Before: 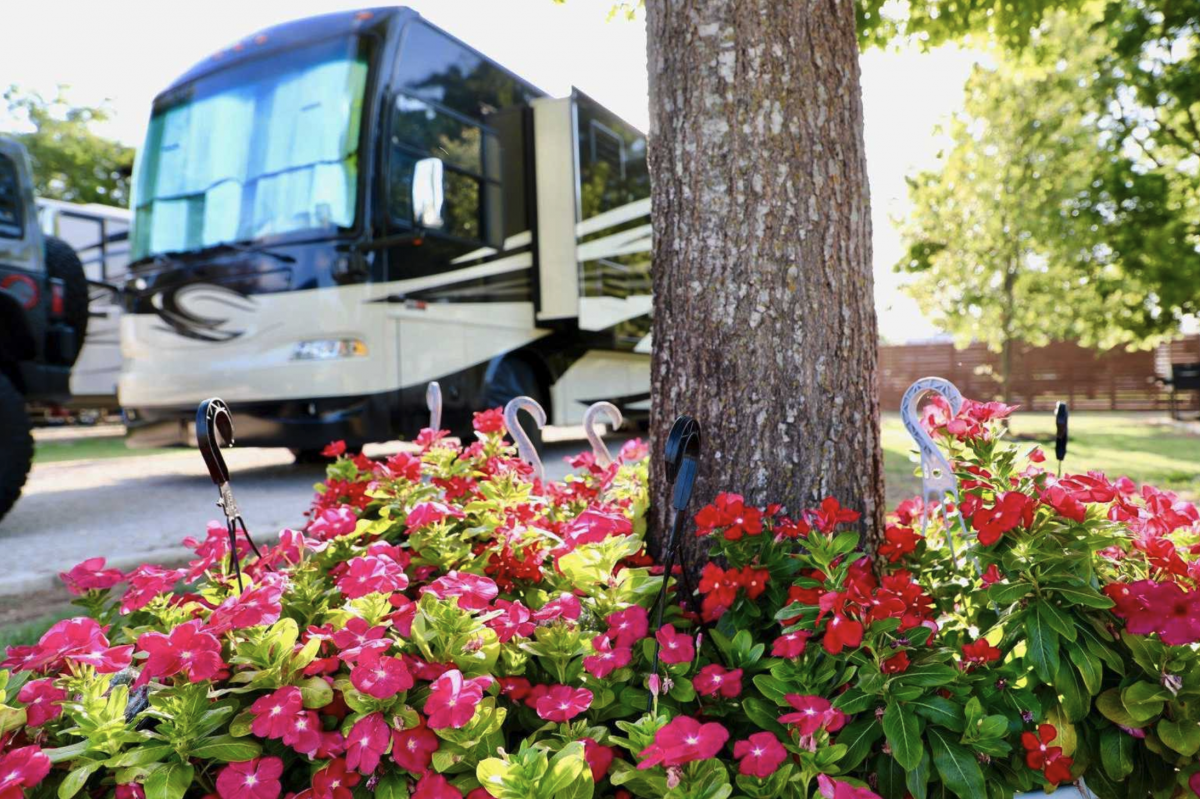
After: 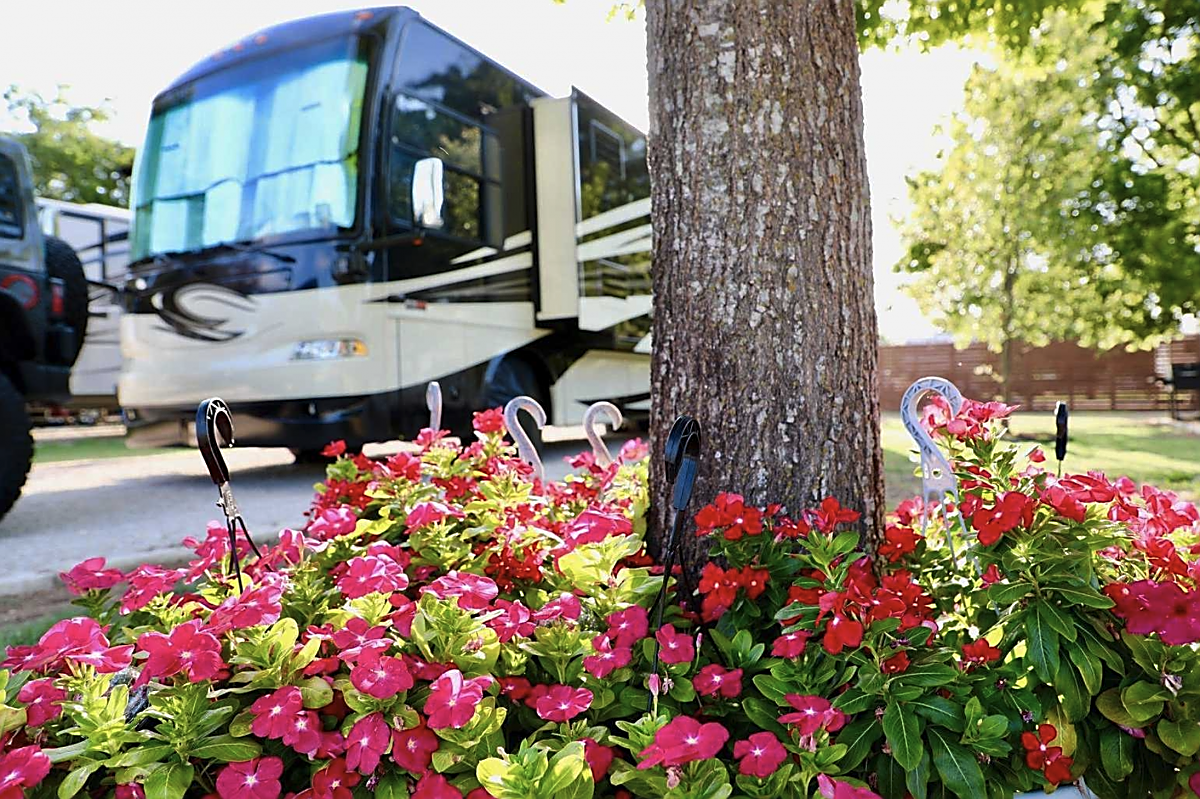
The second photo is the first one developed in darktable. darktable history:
sharpen: radius 1.421, amount 1.256, threshold 0.648
